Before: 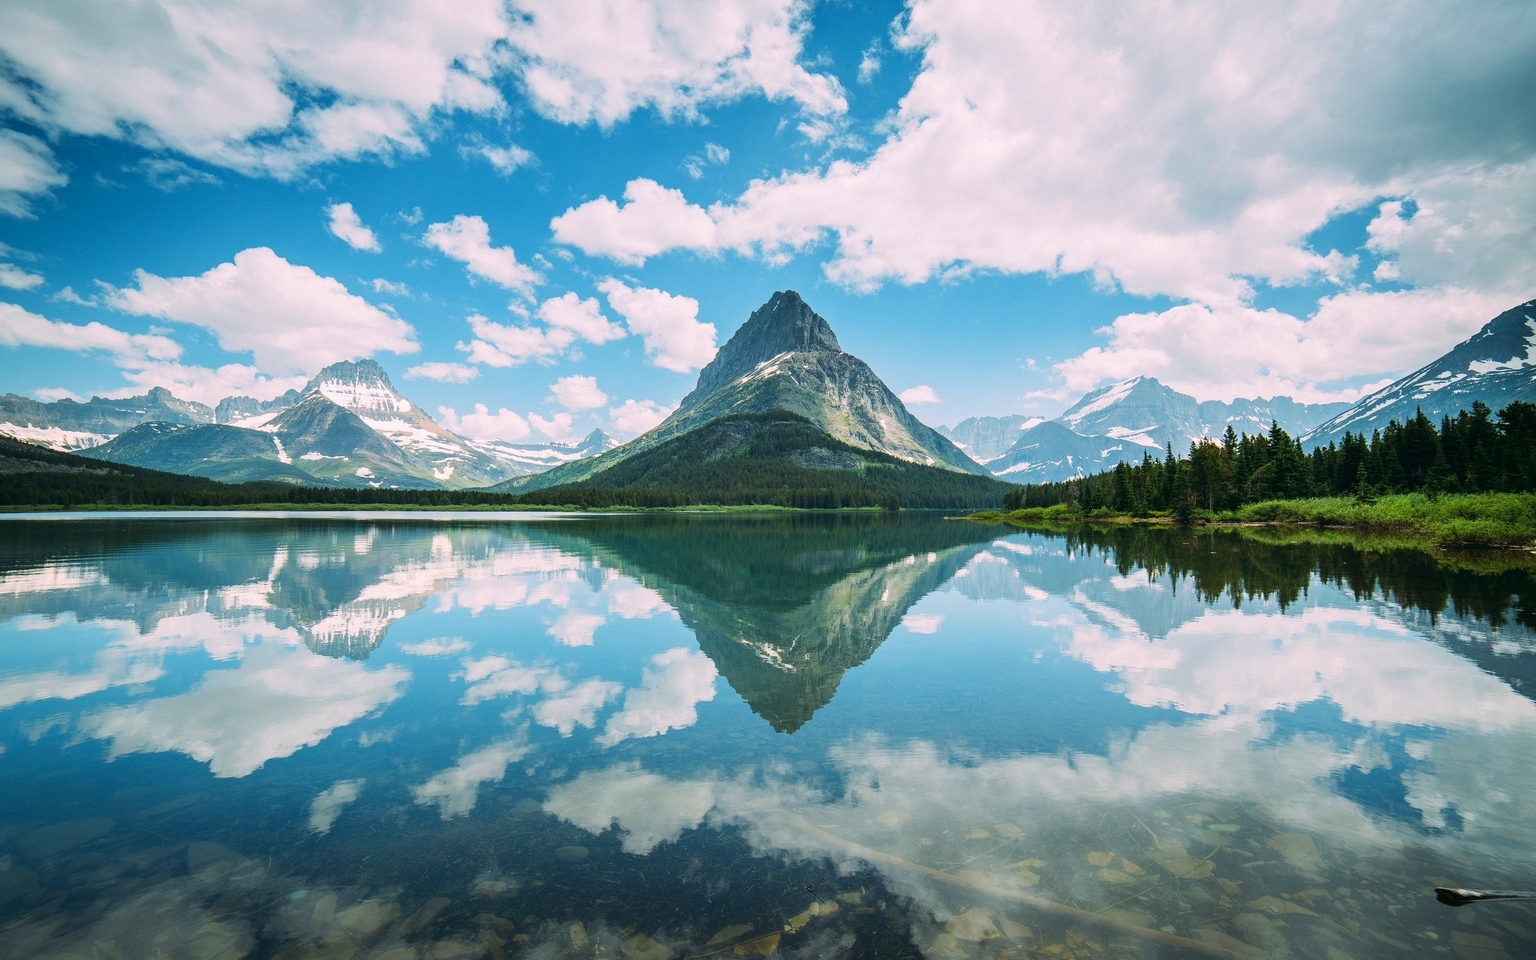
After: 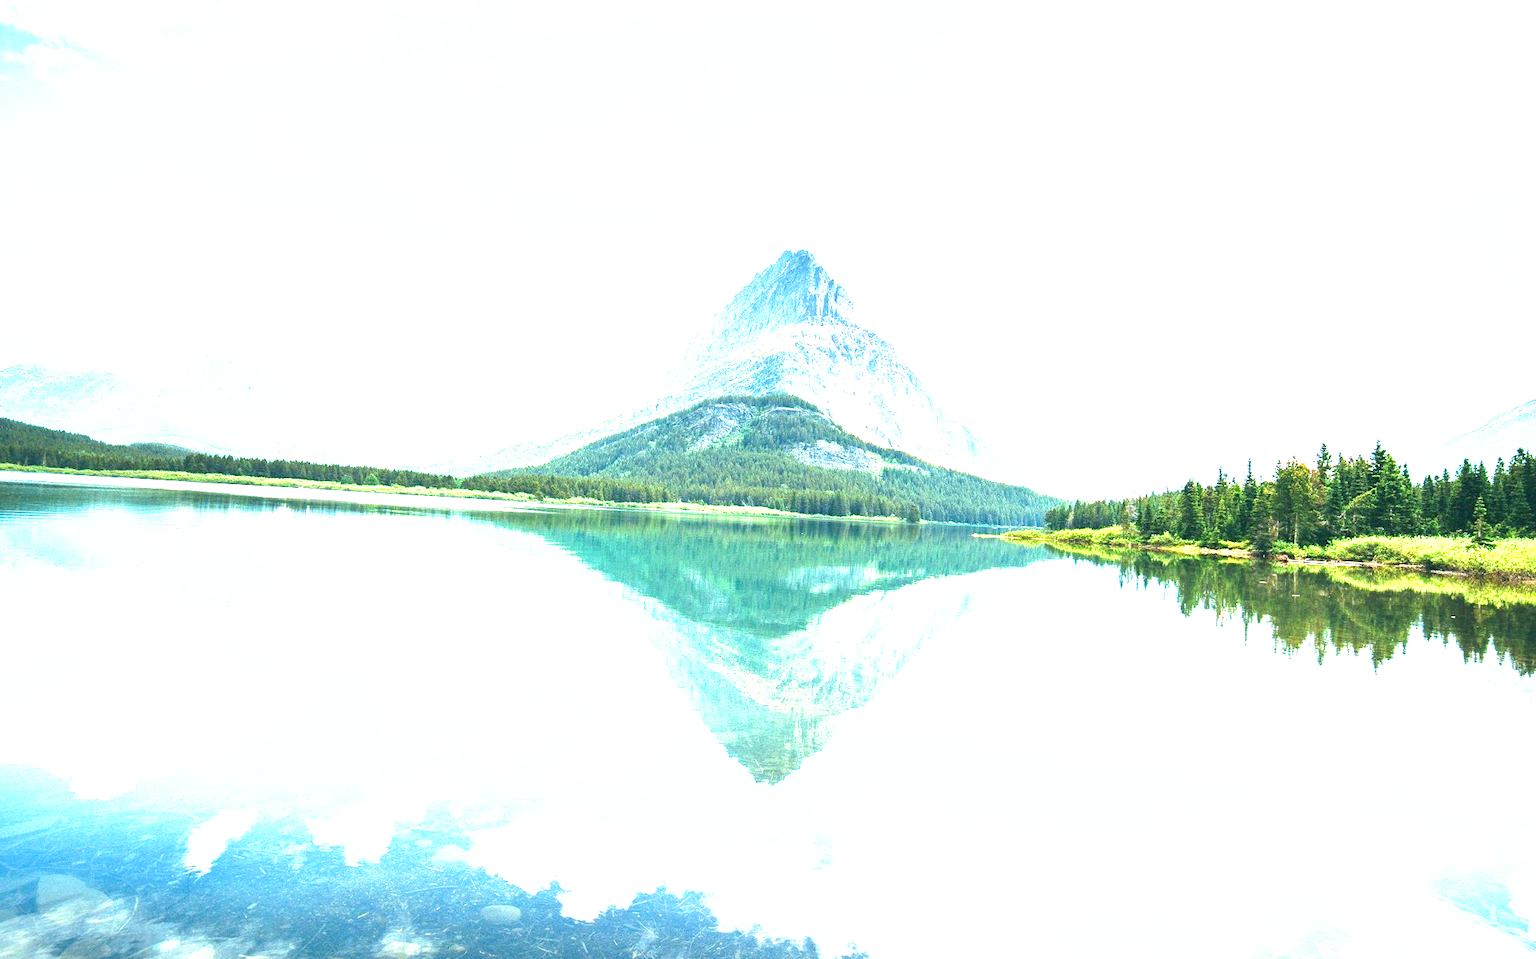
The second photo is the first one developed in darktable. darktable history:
crop and rotate: angle -3.27°, left 5.211%, top 5.211%, right 4.607%, bottom 4.607%
tone curve: curves: ch0 [(0, 0) (0.003, 0.032) (0.011, 0.036) (0.025, 0.049) (0.044, 0.075) (0.069, 0.112) (0.1, 0.151) (0.136, 0.197) (0.177, 0.241) (0.224, 0.295) (0.277, 0.355) (0.335, 0.429) (0.399, 0.512) (0.468, 0.607) (0.543, 0.702) (0.623, 0.796) (0.709, 0.903) (0.801, 0.987) (0.898, 0.997) (1, 1)], preserve colors none
exposure: black level correction 0, exposure 2.327 EV, compensate exposure bias true, compensate highlight preservation false
